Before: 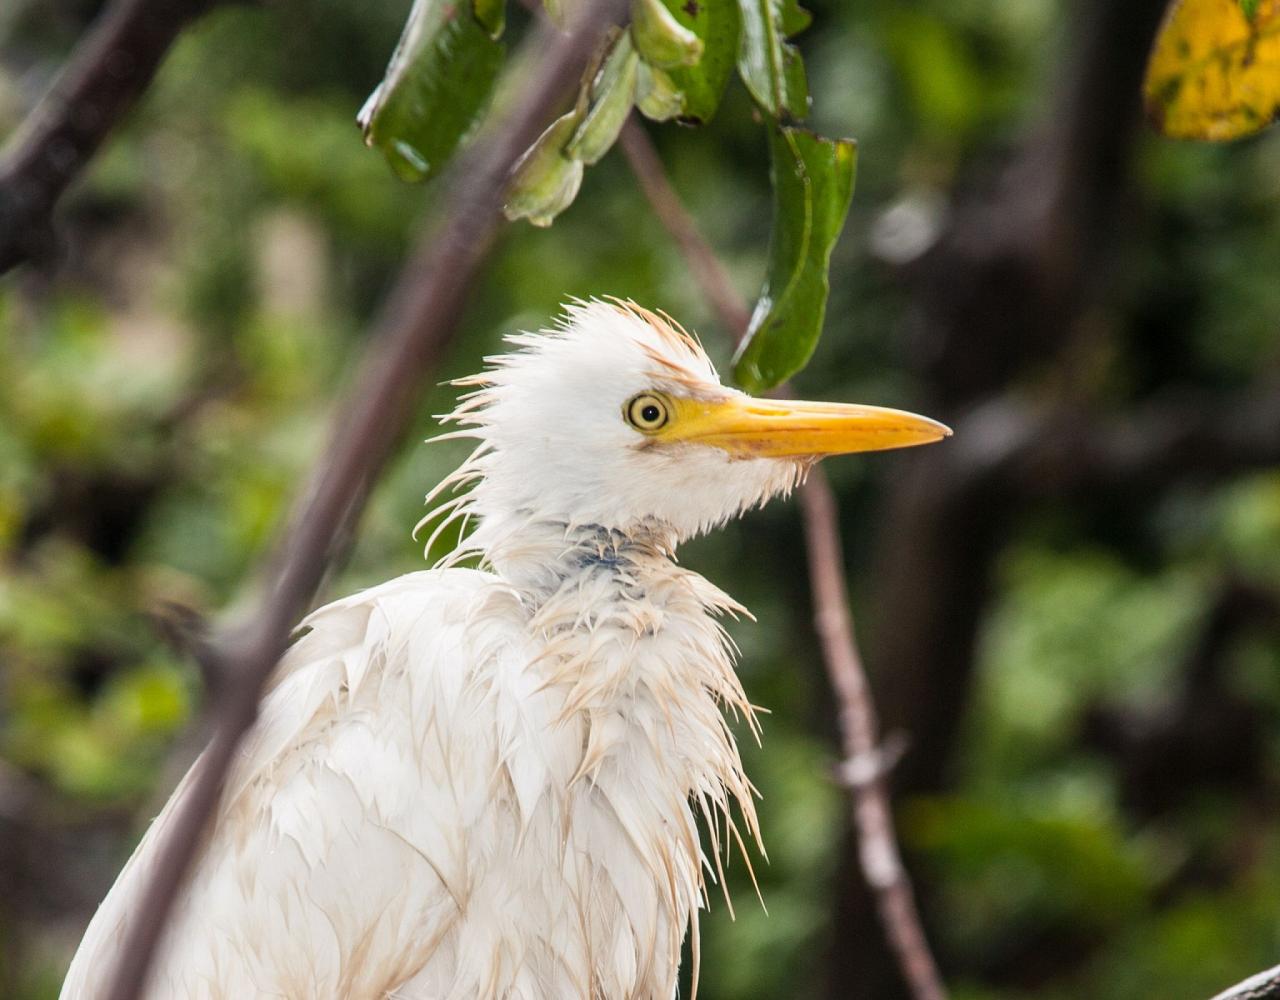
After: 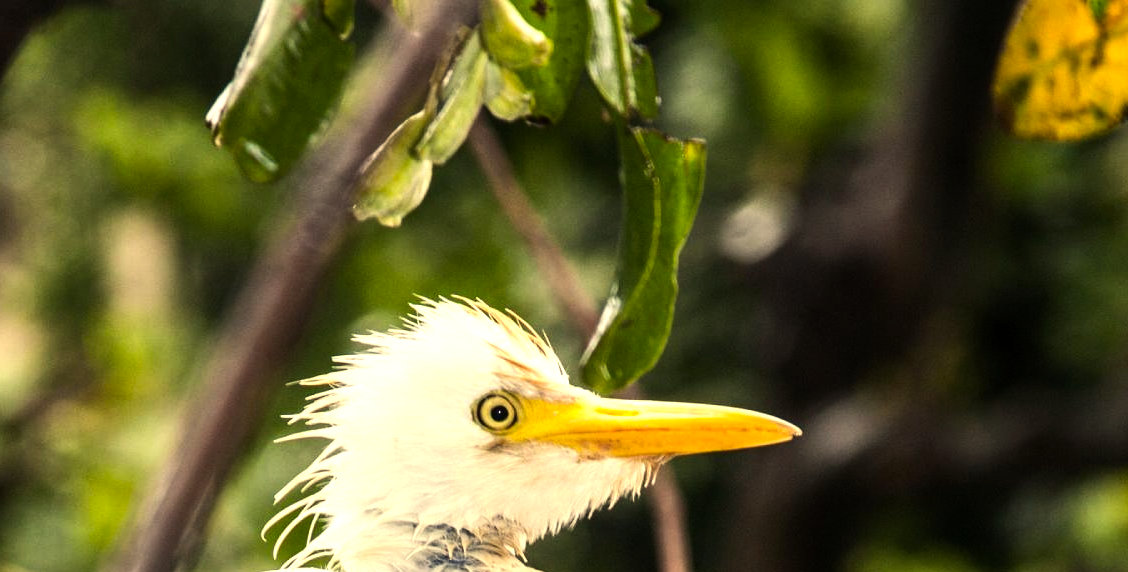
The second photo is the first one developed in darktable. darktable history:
crop and rotate: left 11.812%, bottom 42.776%
color correction: highlights a* 2.72, highlights b* 22.8
tone equalizer: -8 EV -0.75 EV, -7 EV -0.7 EV, -6 EV -0.6 EV, -5 EV -0.4 EV, -3 EV 0.4 EV, -2 EV 0.6 EV, -1 EV 0.7 EV, +0 EV 0.75 EV, edges refinement/feathering 500, mask exposure compensation -1.57 EV, preserve details no
